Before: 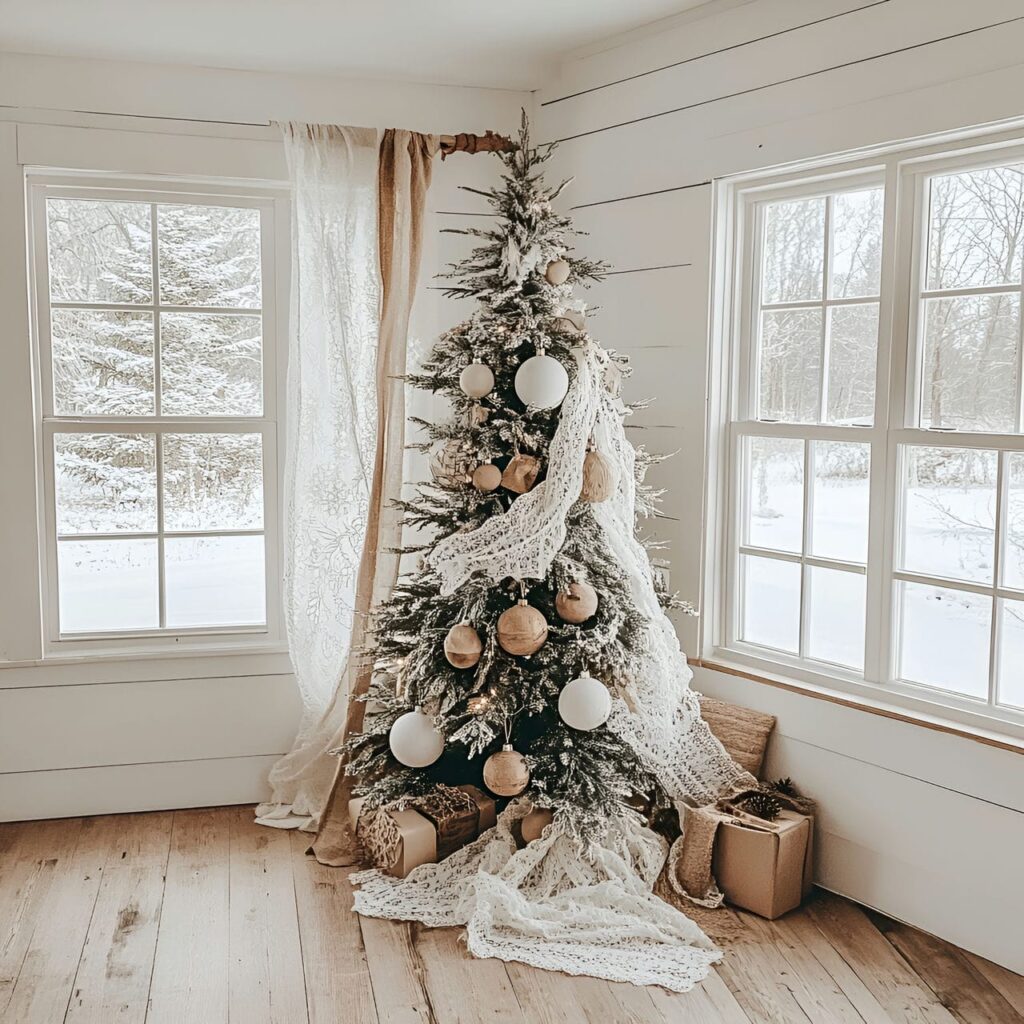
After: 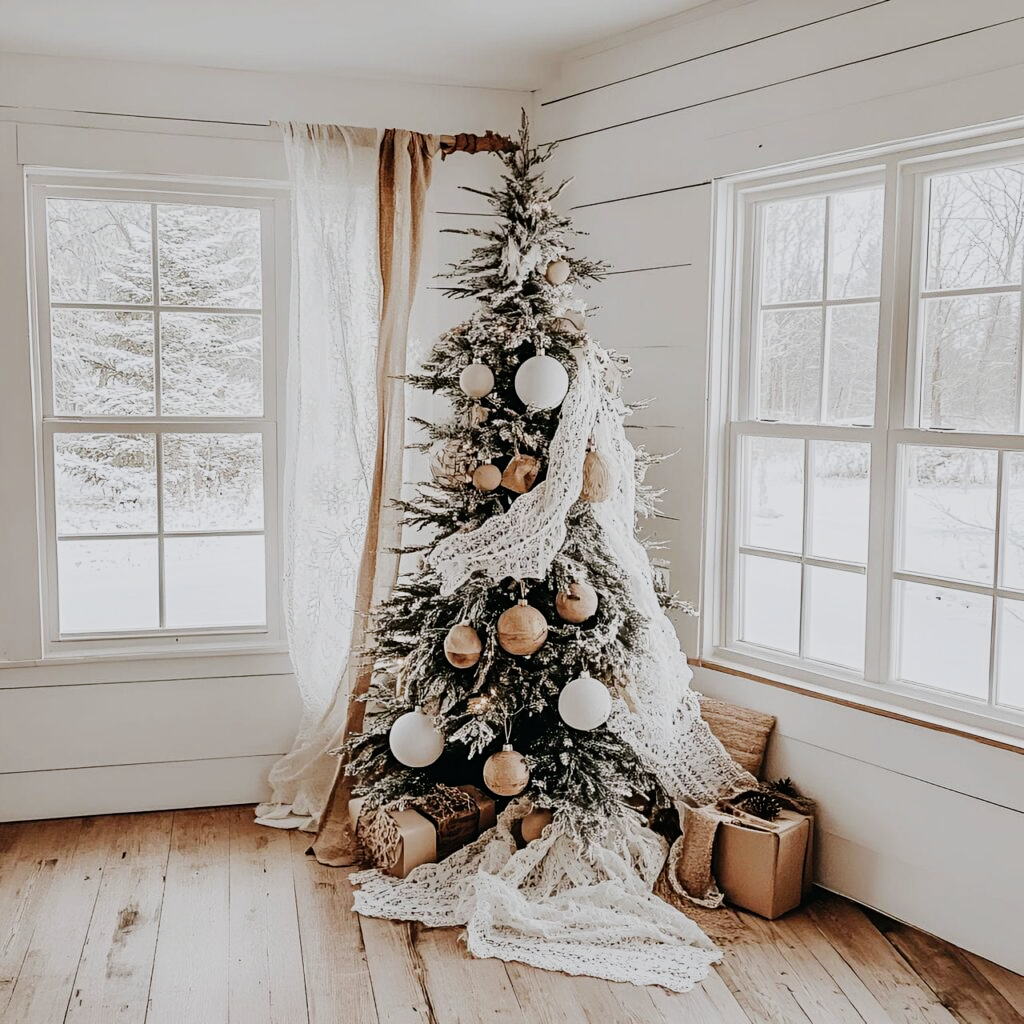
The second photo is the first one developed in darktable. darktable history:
sigmoid: contrast 1.7, skew -0.2, preserve hue 0%, red attenuation 0.1, red rotation 0.035, green attenuation 0.1, green rotation -0.017, blue attenuation 0.15, blue rotation -0.052, base primaries Rec2020
white balance: red 1.004, blue 1.024
tone equalizer: -8 EV -1.84 EV, -7 EV -1.16 EV, -6 EV -1.62 EV, smoothing diameter 25%, edges refinement/feathering 10, preserve details guided filter
shadows and highlights: shadows 25, highlights -25
